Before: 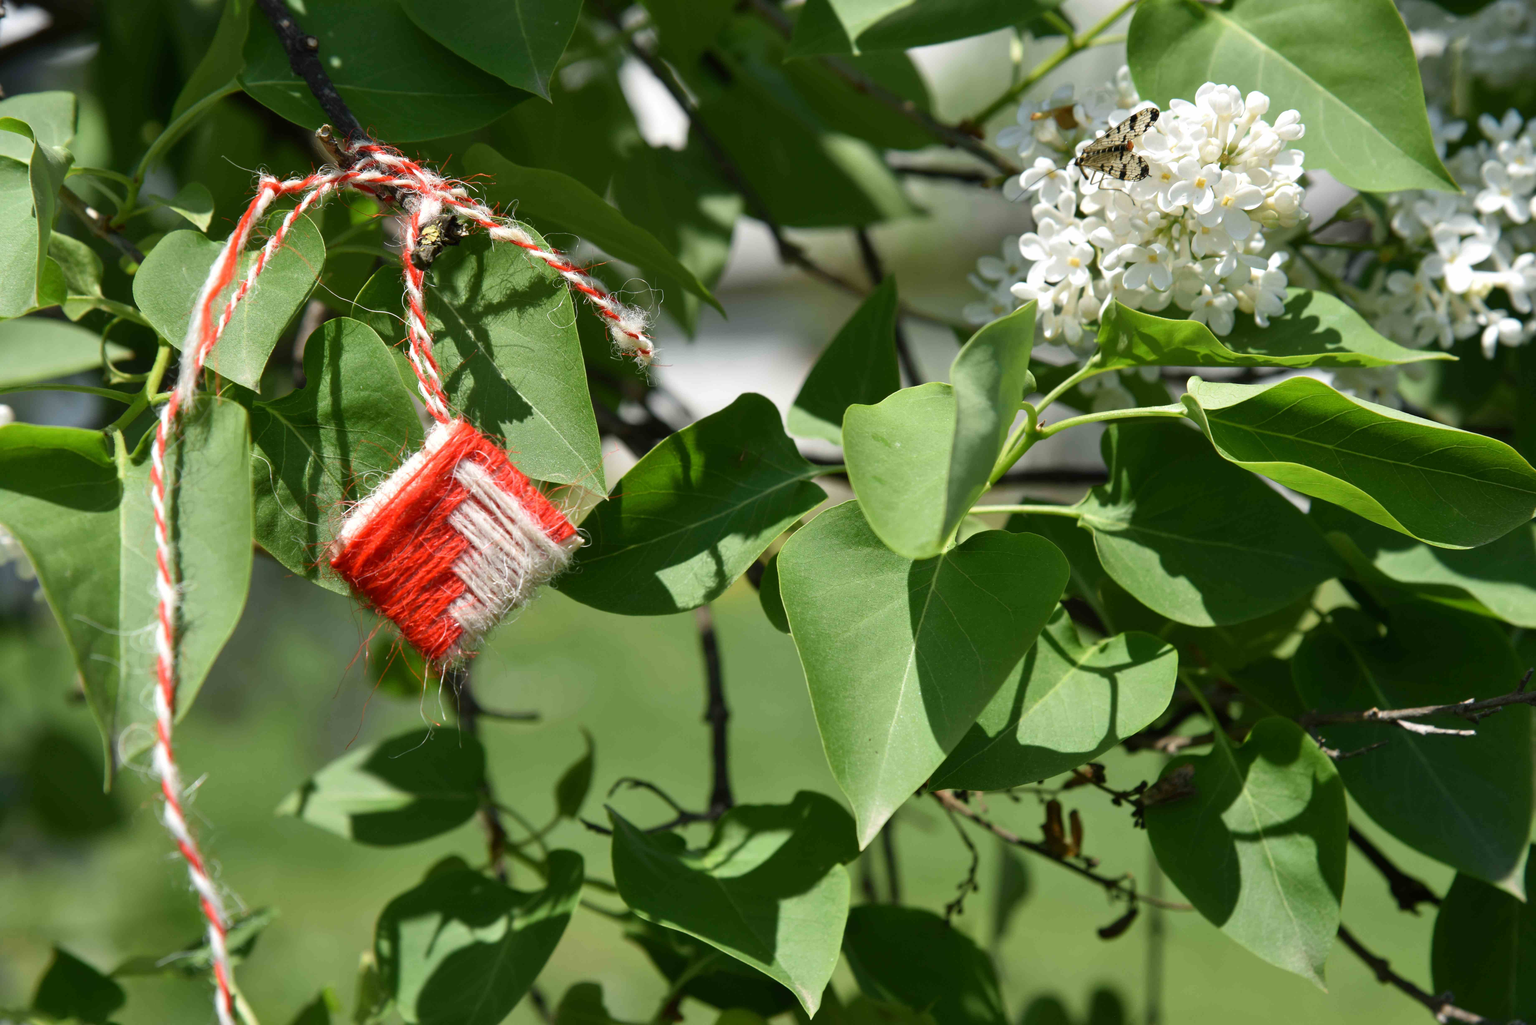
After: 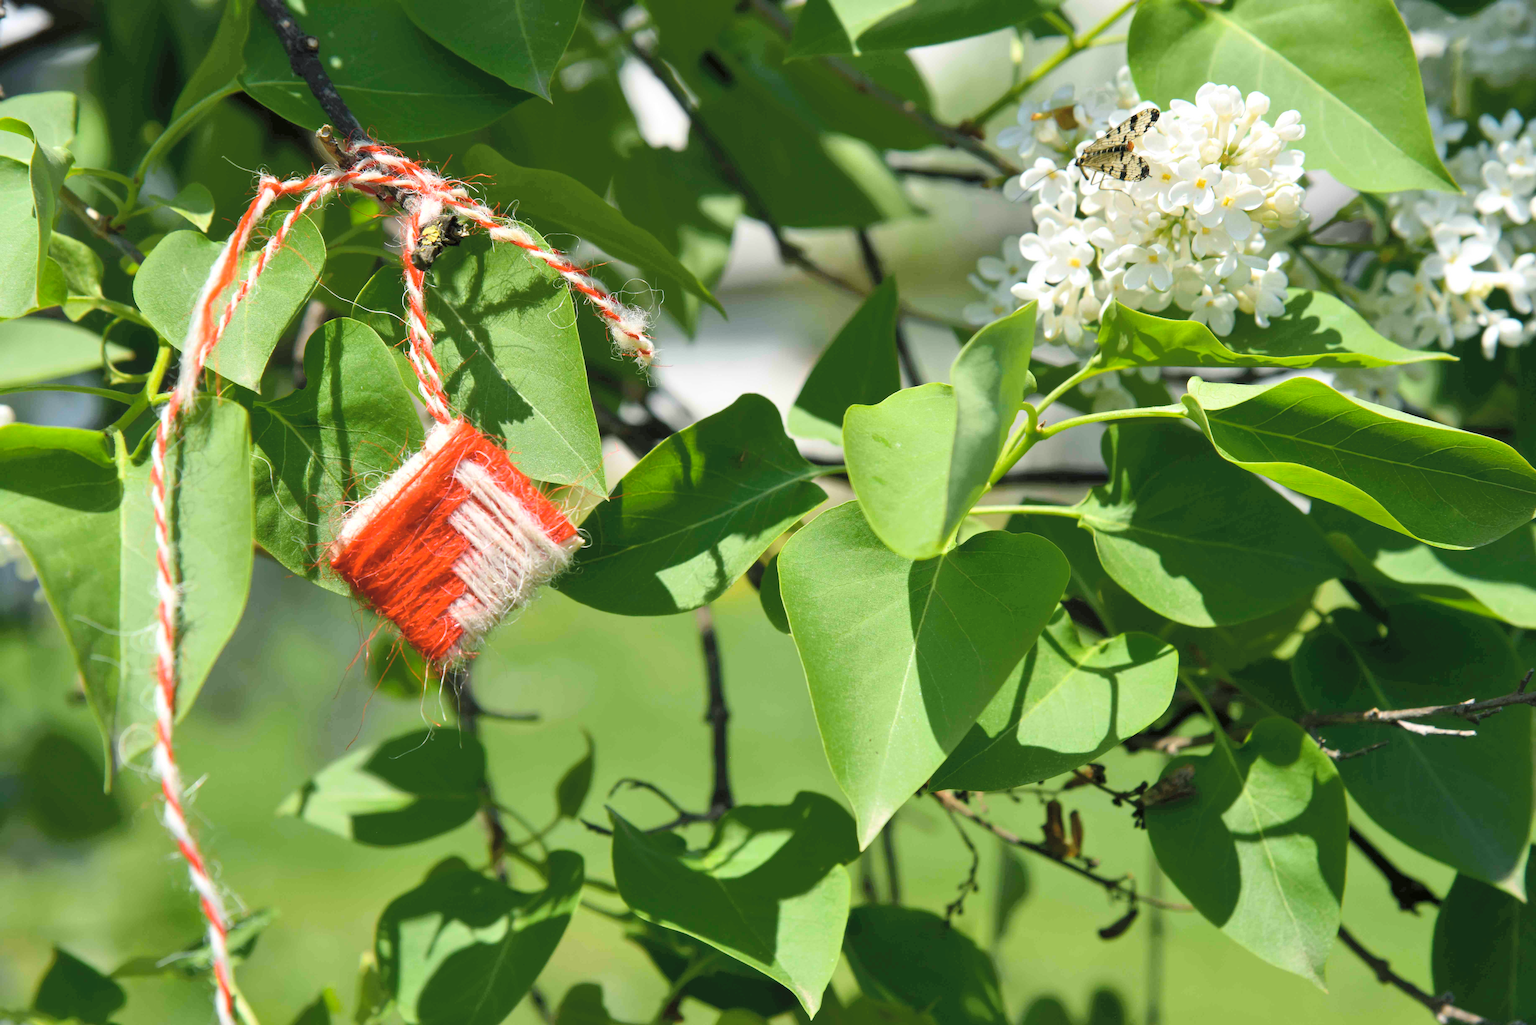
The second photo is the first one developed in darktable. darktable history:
color balance rgb: shadows lift › chroma 2.004%, shadows lift › hue 221.95°, perceptual saturation grading › global saturation 19.675%, global vibrance 20%
tone curve: curves: ch0 [(0, 0) (0.003, 0.013) (0.011, 0.017) (0.025, 0.035) (0.044, 0.093) (0.069, 0.146) (0.1, 0.179) (0.136, 0.243) (0.177, 0.294) (0.224, 0.332) (0.277, 0.412) (0.335, 0.454) (0.399, 0.531) (0.468, 0.611) (0.543, 0.669) (0.623, 0.738) (0.709, 0.823) (0.801, 0.881) (0.898, 0.951) (1, 1)], color space Lab, independent channels, preserve colors none
